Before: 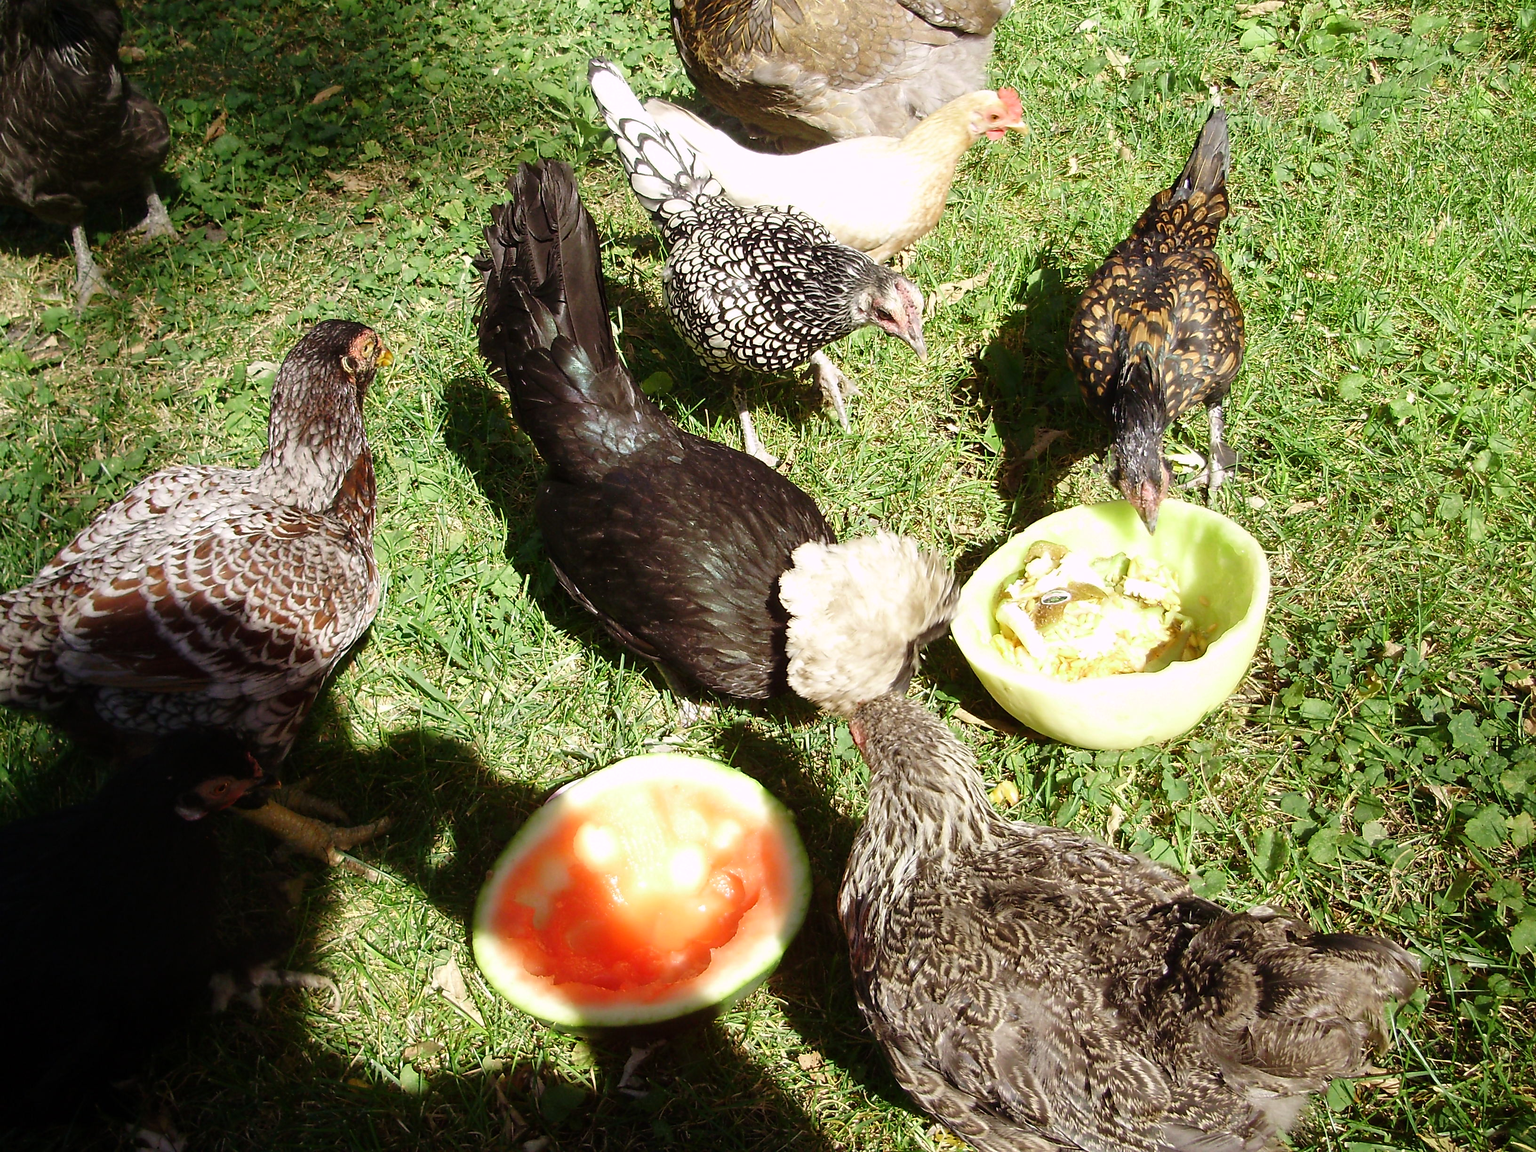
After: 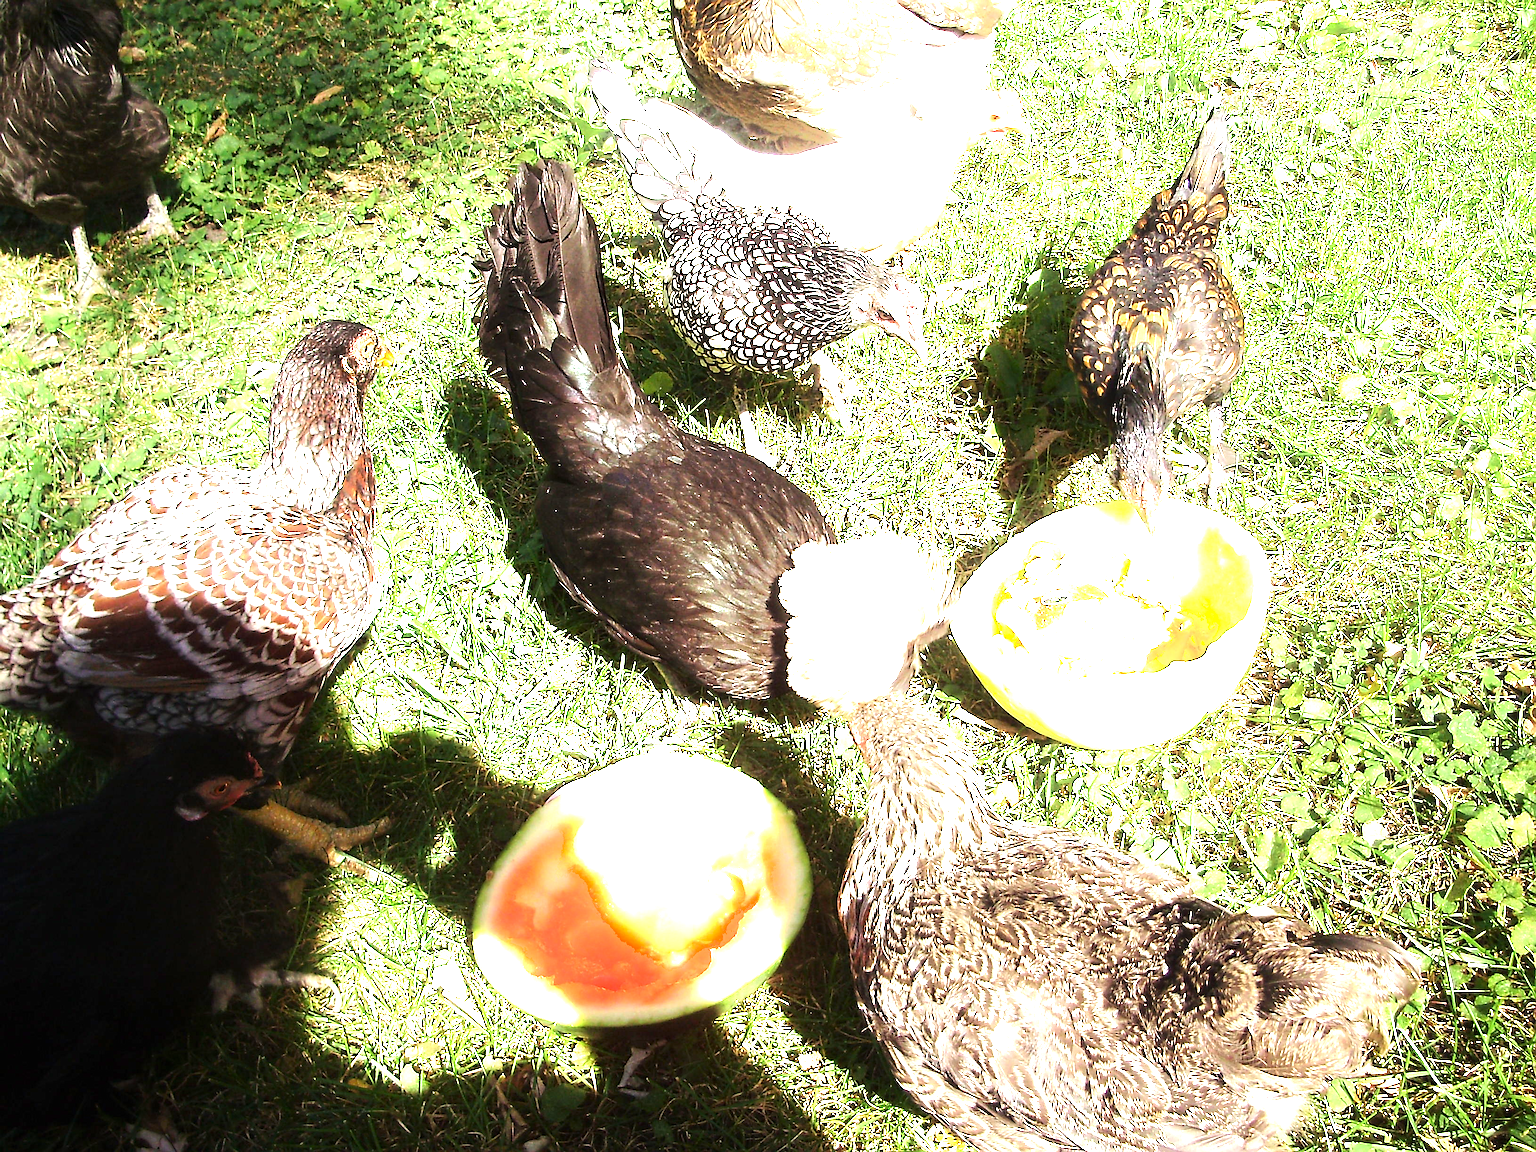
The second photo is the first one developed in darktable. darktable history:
tone equalizer: -8 EV -0.435 EV, -7 EV -0.429 EV, -6 EV -0.368 EV, -5 EV -0.184 EV, -3 EV 0.239 EV, -2 EV 0.325 EV, -1 EV 0.38 EV, +0 EV 0.41 EV
sharpen: on, module defaults
exposure: black level correction 0, exposure 1.505 EV, compensate highlight preservation false
shadows and highlights: radius 91.31, shadows -15.05, white point adjustment 0.268, highlights 32.88, compress 48.55%, soften with gaussian
